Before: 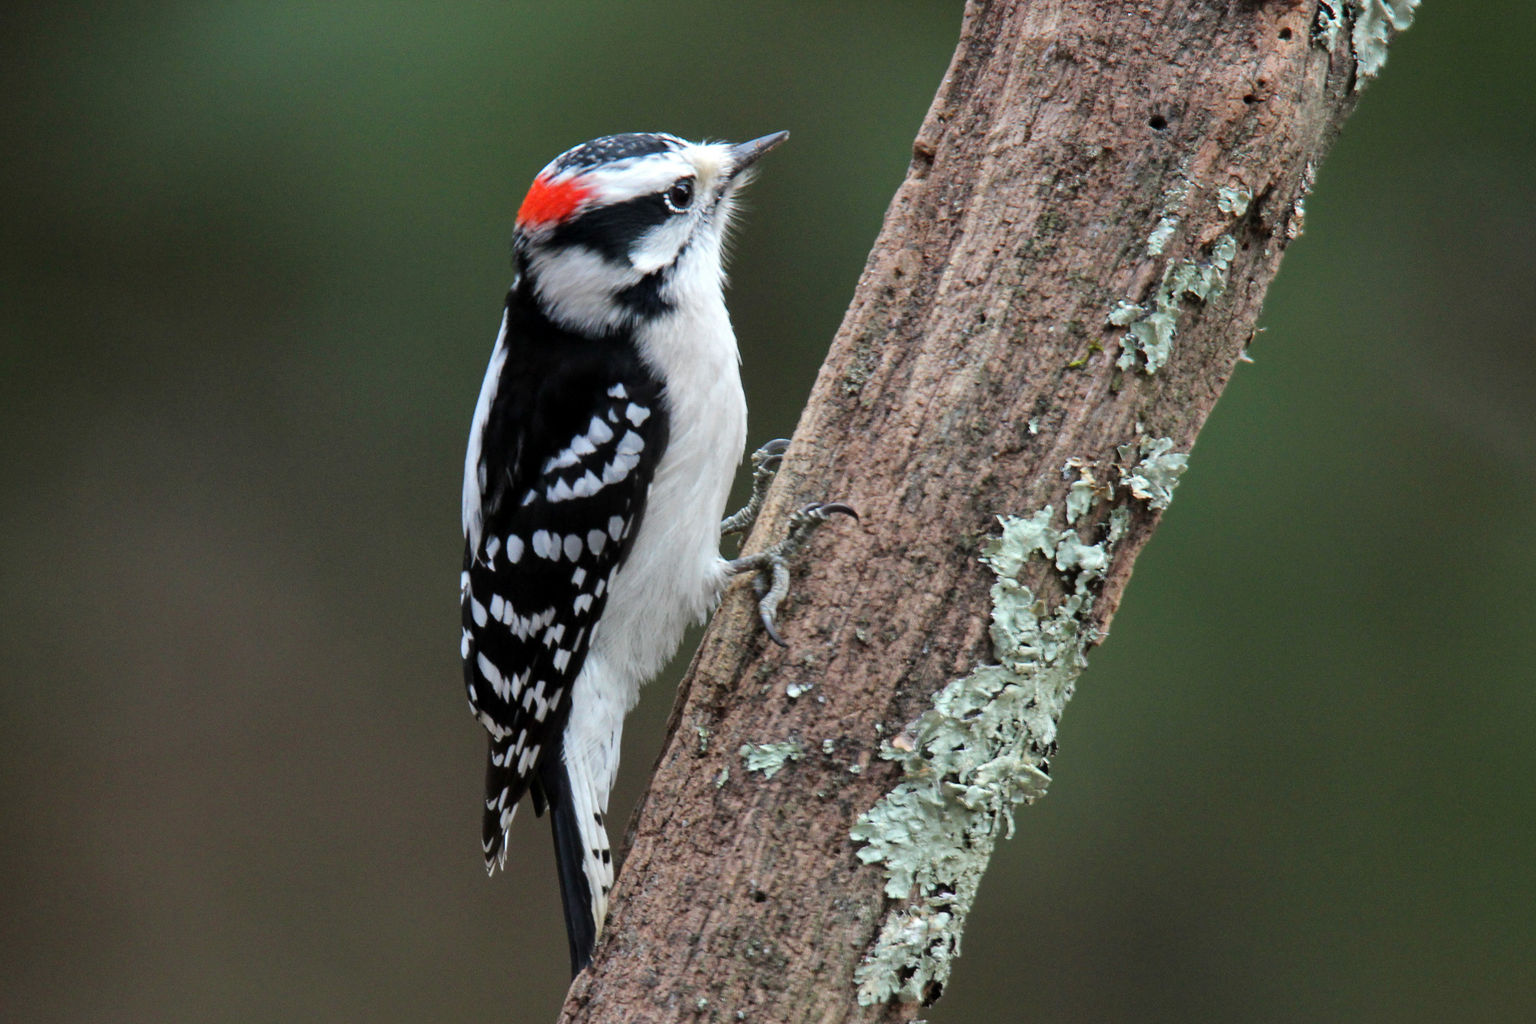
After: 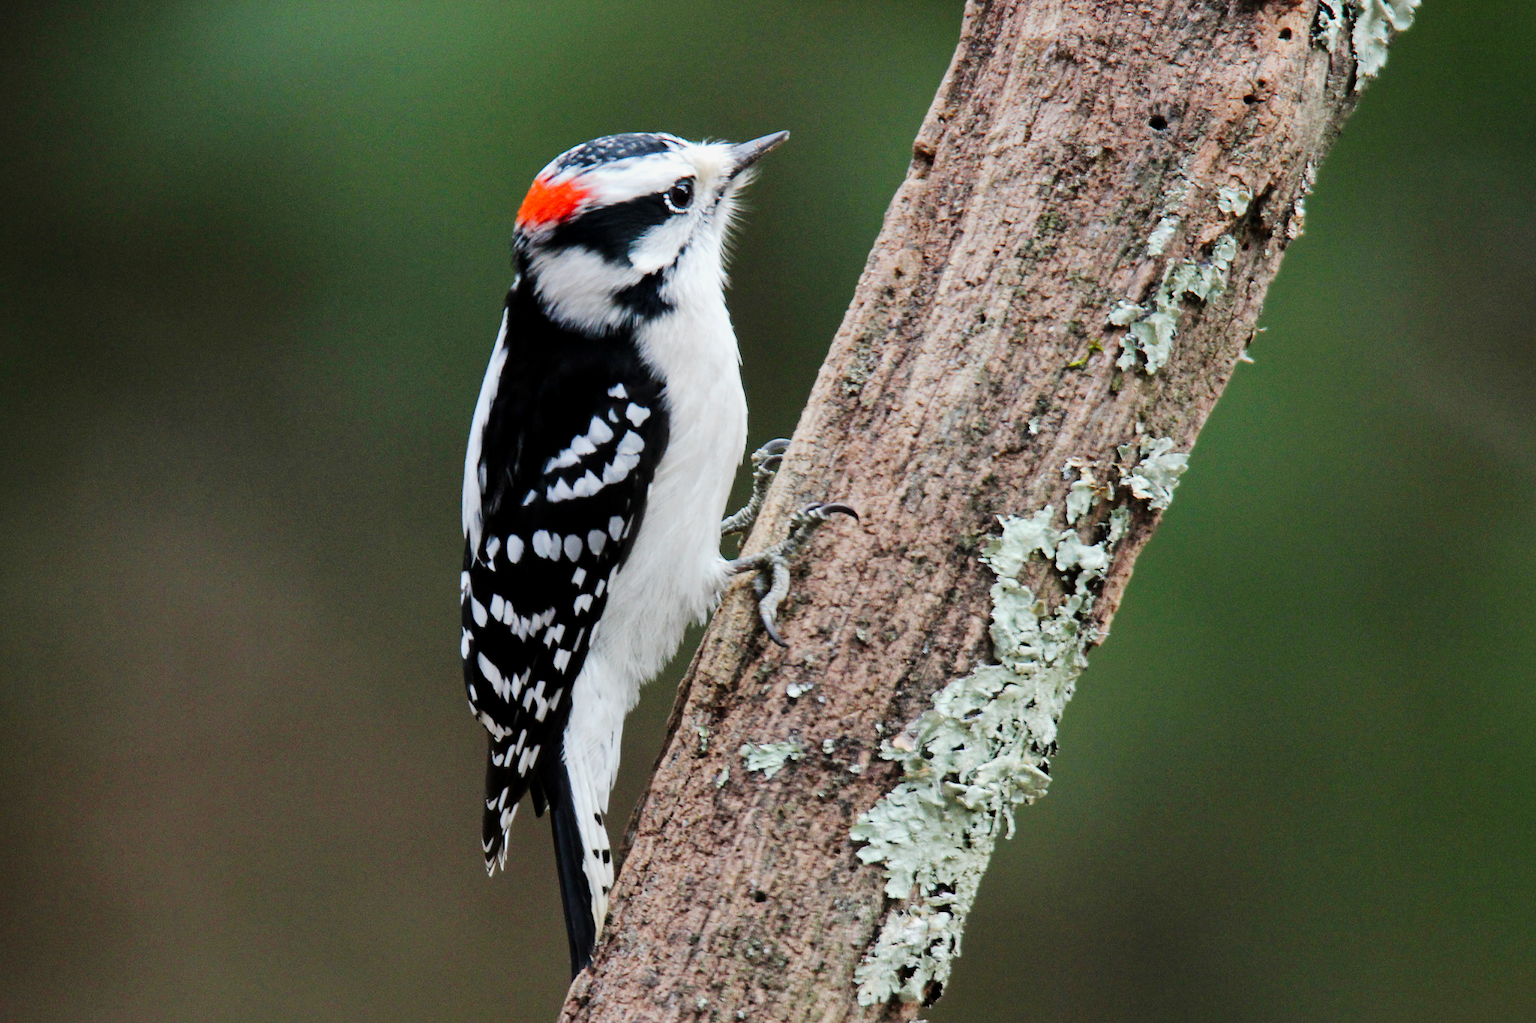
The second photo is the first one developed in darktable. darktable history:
tone curve: curves: ch0 [(0.014, 0) (0.13, 0.09) (0.227, 0.211) (0.346, 0.388) (0.499, 0.598) (0.662, 0.76) (0.795, 0.846) (1, 0.969)]; ch1 [(0, 0) (0.366, 0.367) (0.447, 0.417) (0.473, 0.484) (0.504, 0.502) (0.525, 0.518) (0.564, 0.548) (0.639, 0.643) (1, 1)]; ch2 [(0, 0) (0.333, 0.346) (0.375, 0.375) (0.424, 0.43) (0.476, 0.498) (0.496, 0.505) (0.517, 0.515) (0.542, 0.564) (0.583, 0.6) (0.64, 0.622) (0.723, 0.676) (1, 1)], preserve colors none
